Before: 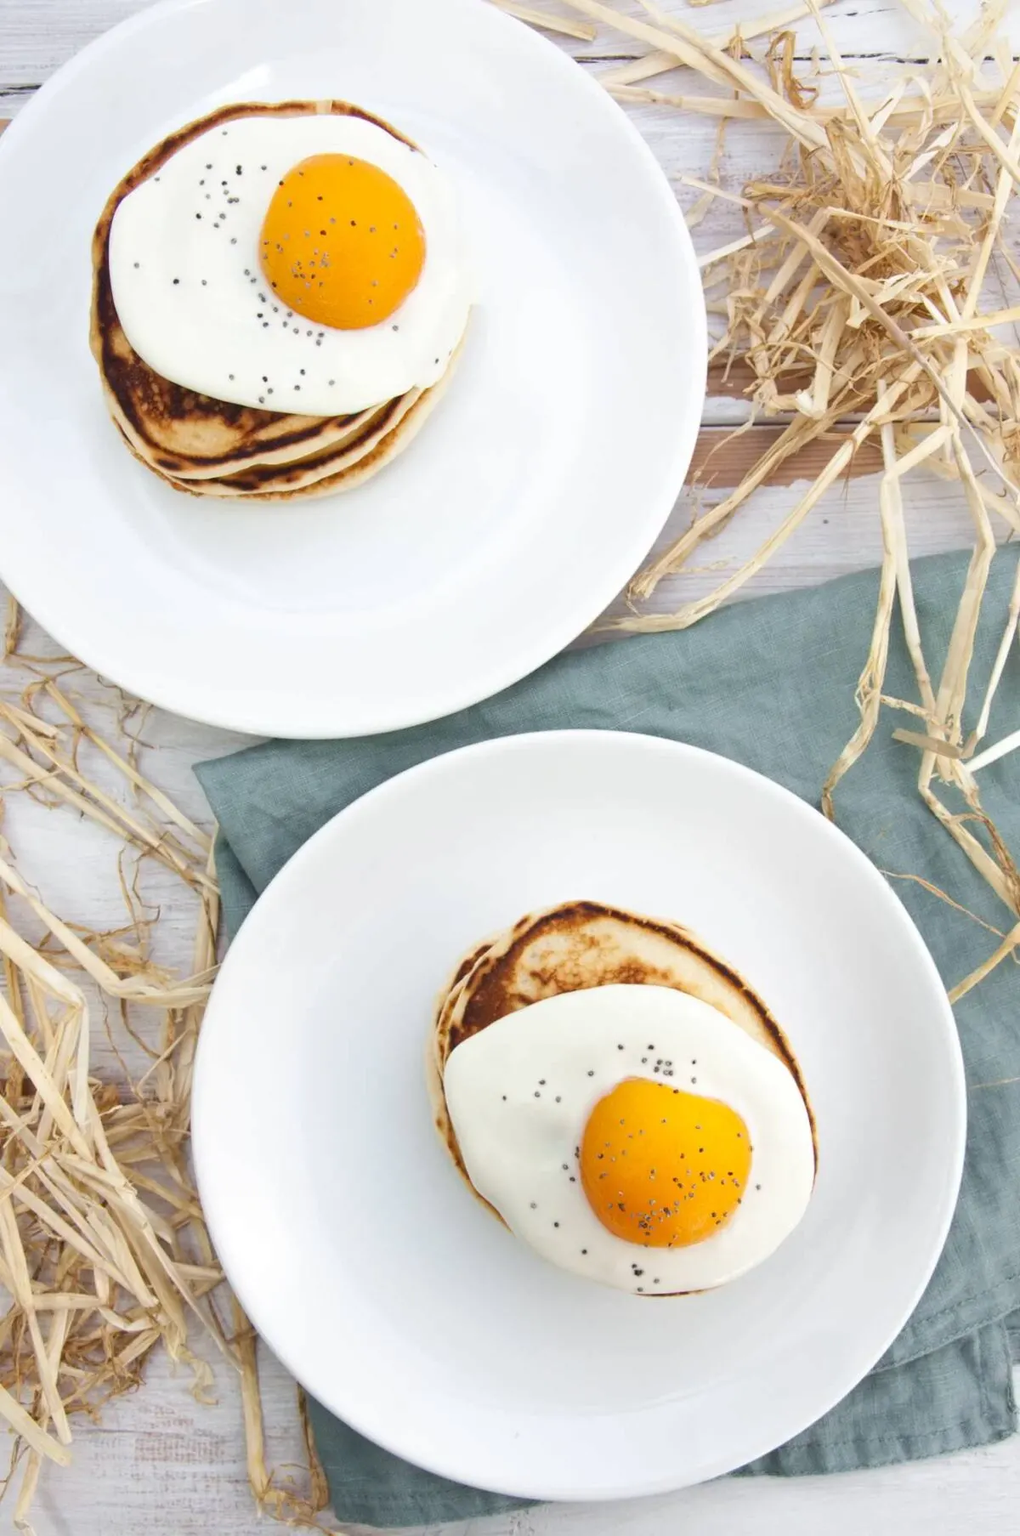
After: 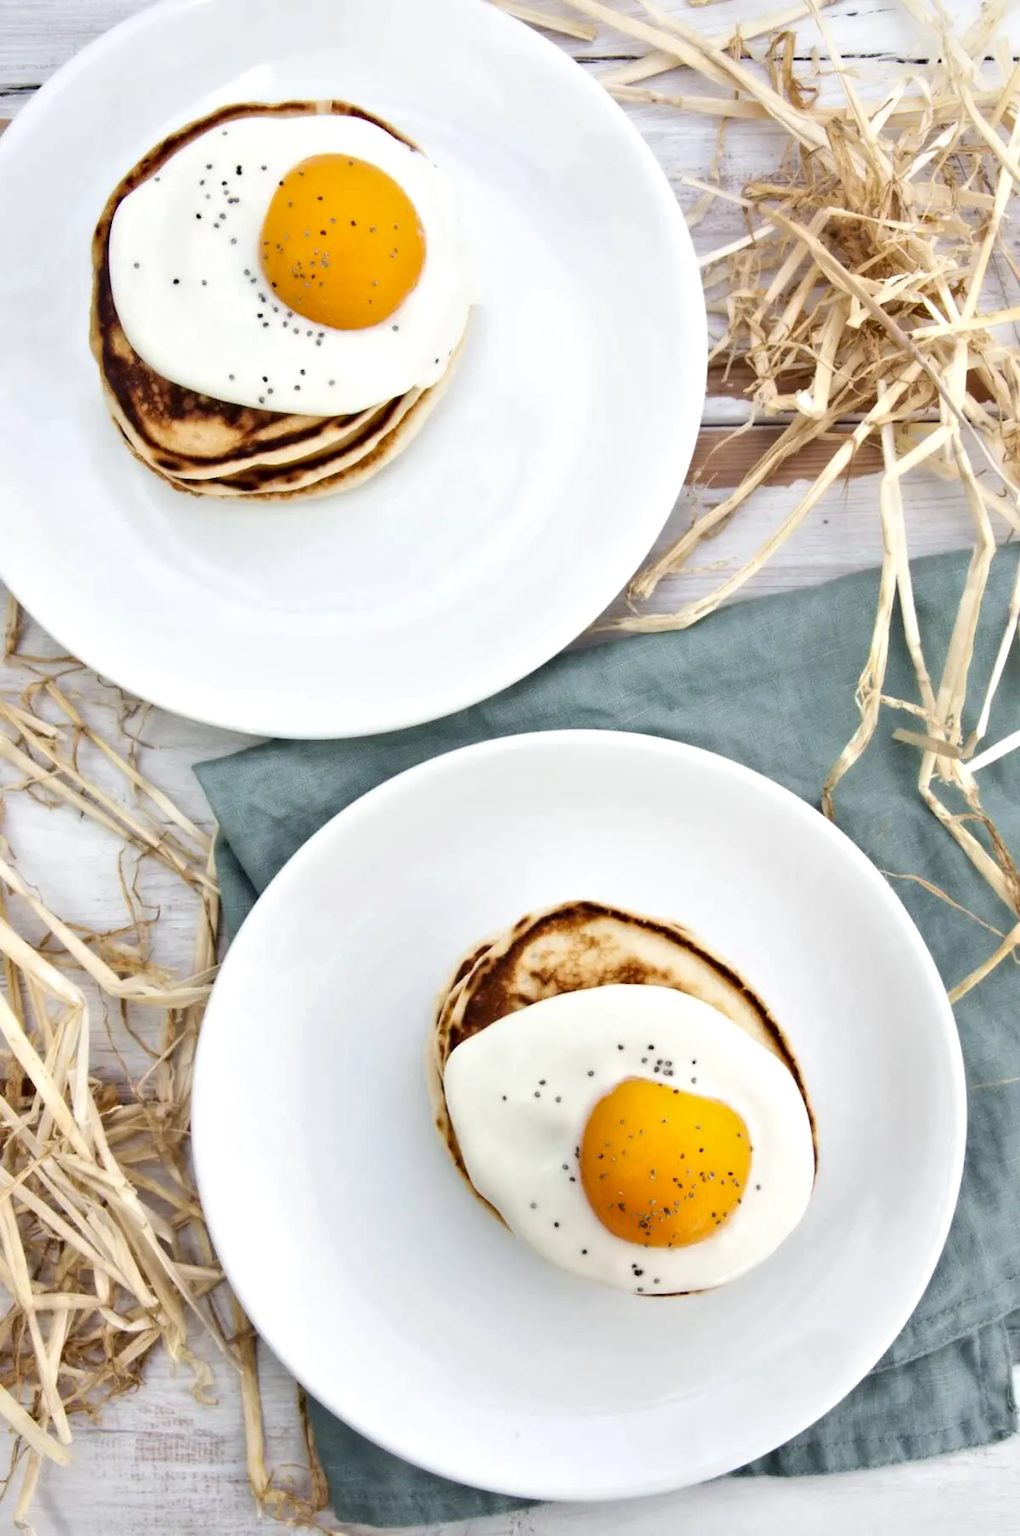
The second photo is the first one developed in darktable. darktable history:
contrast equalizer: y [[0.513, 0.565, 0.608, 0.562, 0.512, 0.5], [0.5 ×6], [0.5, 0.5, 0.5, 0.528, 0.598, 0.658], [0 ×6], [0 ×6]]
